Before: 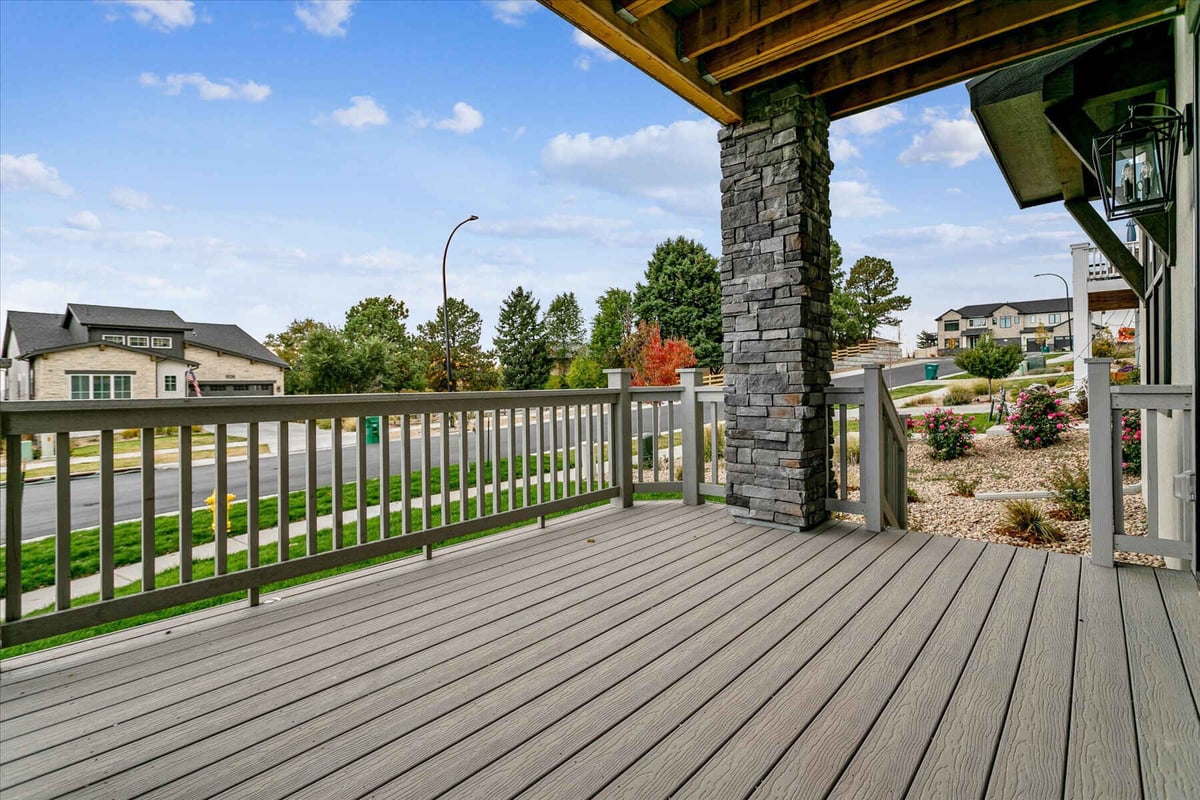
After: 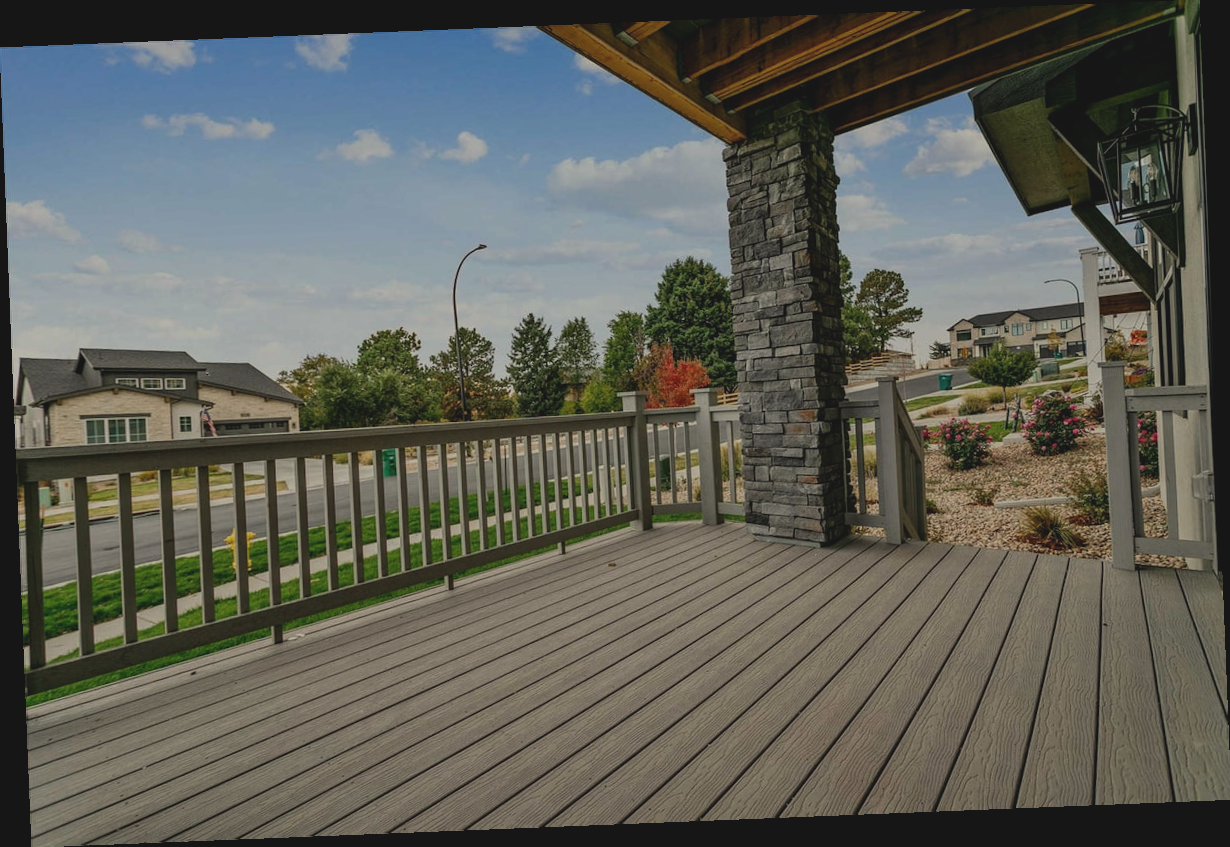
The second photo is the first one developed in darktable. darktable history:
exposure: black level correction -0.016, exposure -1.018 EV, compensate highlight preservation false
rotate and perspective: rotation -2.29°, automatic cropping off
white balance: red 1.029, blue 0.92
